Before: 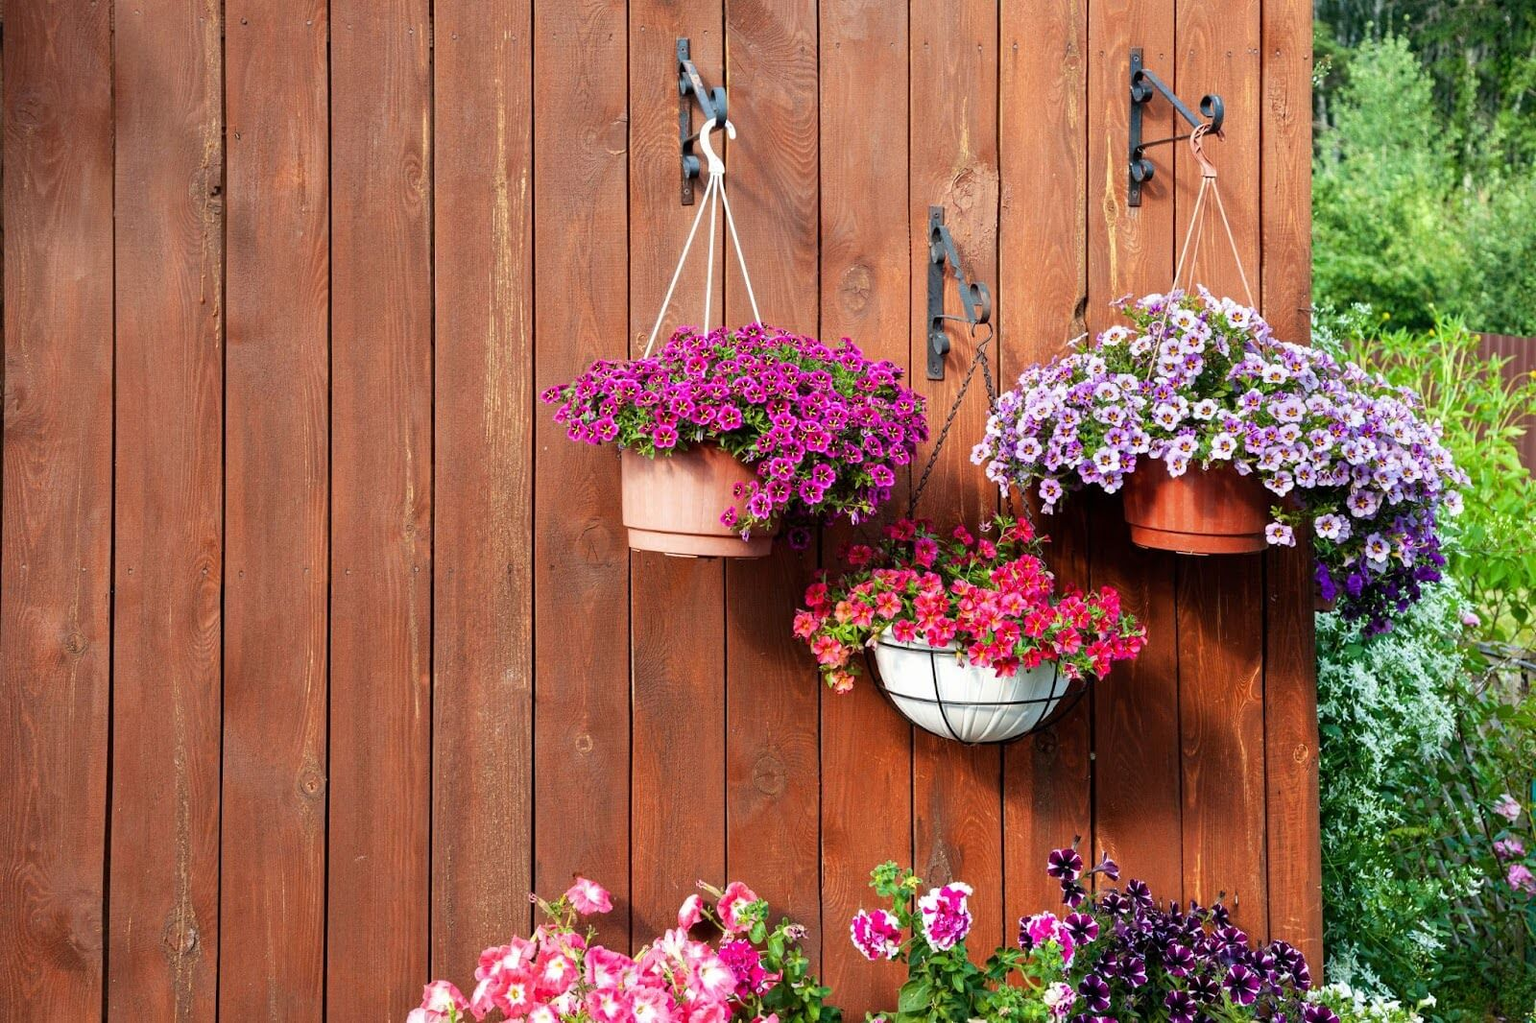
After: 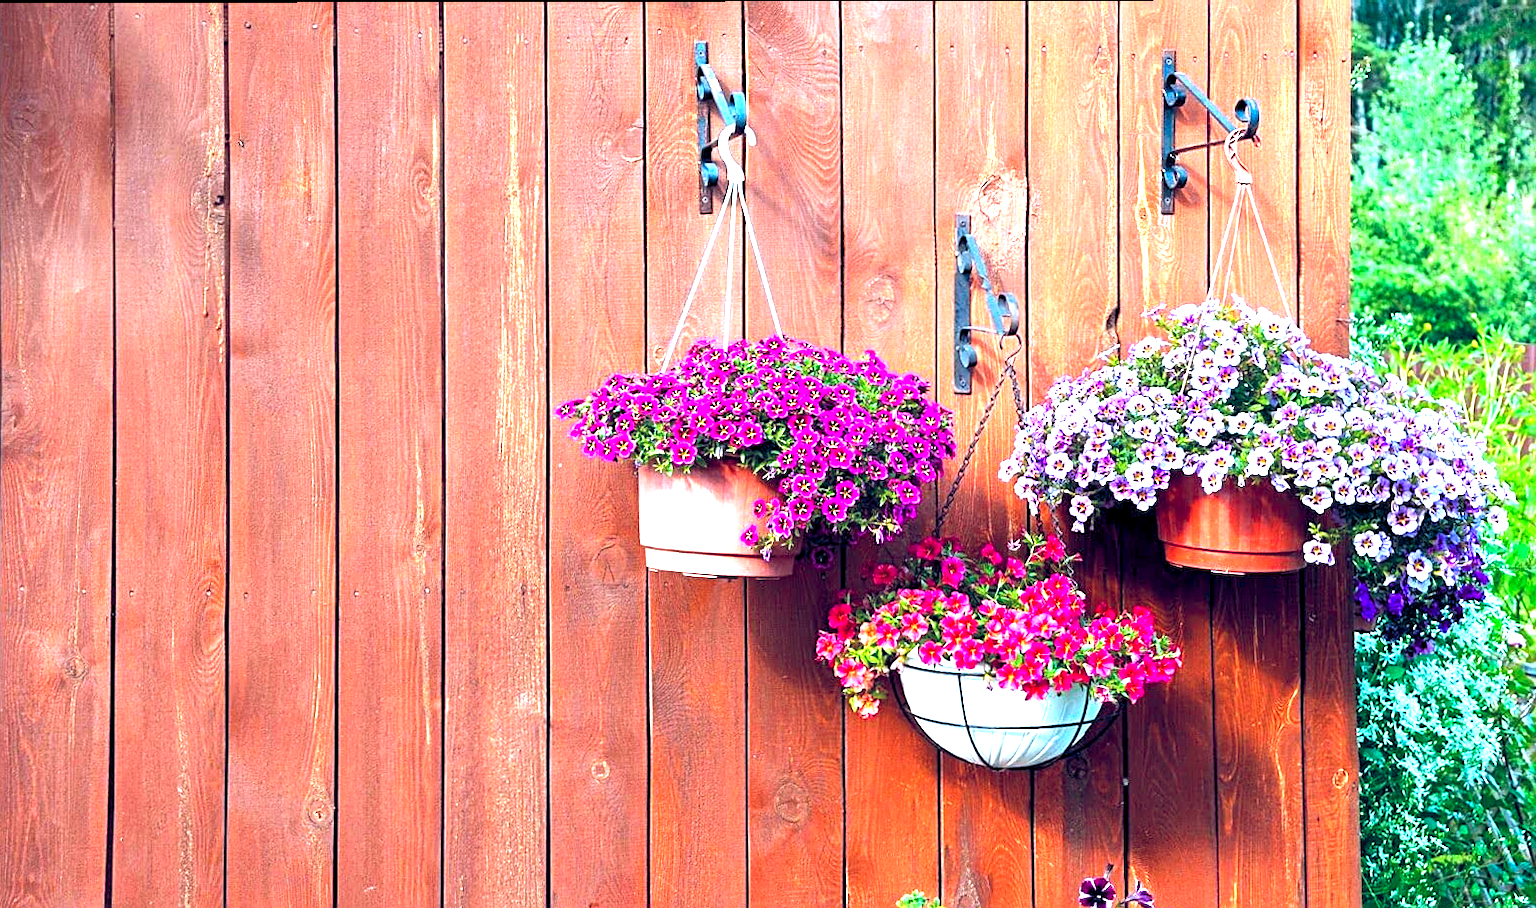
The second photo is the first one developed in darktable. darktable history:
exposure: black level correction 0, exposure 1.466 EV, compensate highlight preservation false
color balance rgb: highlights gain › chroma 2.986%, highlights gain › hue 60.08°, global offset › luminance -0.285%, global offset › chroma 0.314%, global offset › hue 263.05°, perceptual saturation grading › global saturation 30.459%
crop and rotate: angle 0.133°, left 0.303%, right 2.931%, bottom 14.186%
color calibration: illuminant custom, x 0.368, y 0.373, temperature 4344.68 K
sharpen: on, module defaults
color correction: highlights a* -9.72, highlights b* -20.91
base curve: curves: ch0 [(0, 0) (0.303, 0.277) (1, 1)], preserve colors none
